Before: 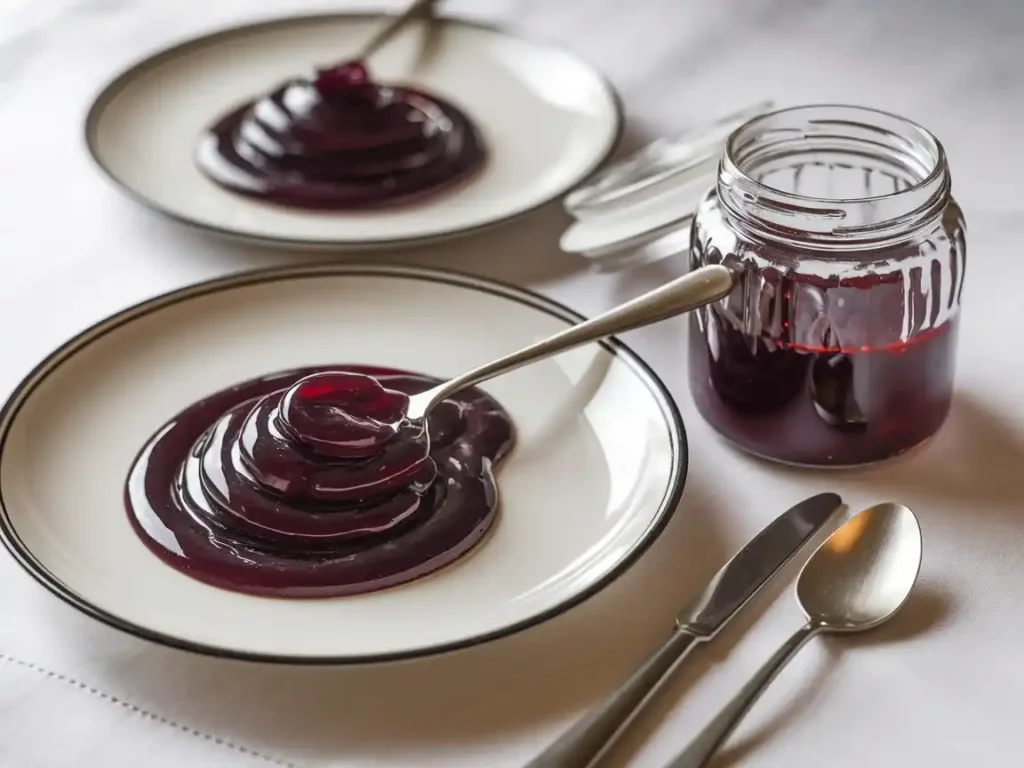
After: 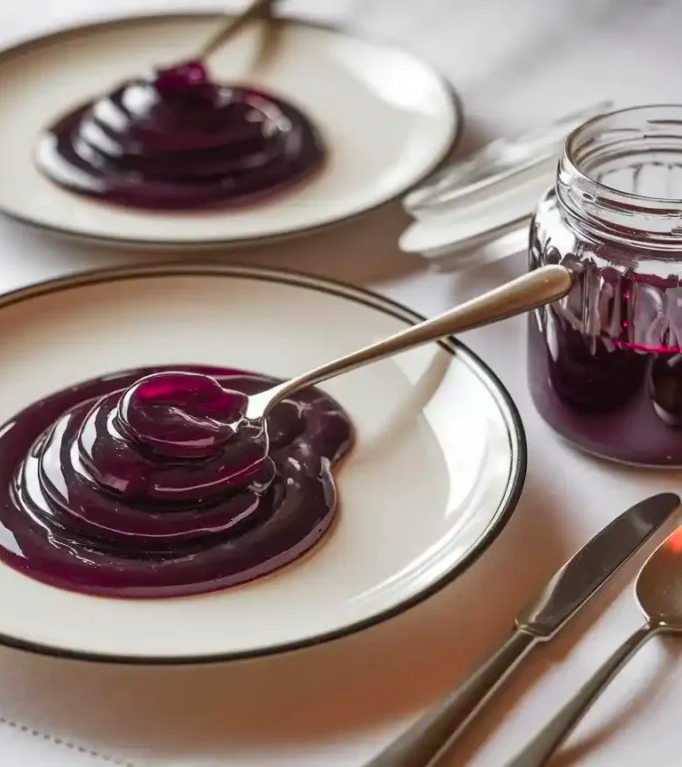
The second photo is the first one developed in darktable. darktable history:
crop and rotate: left 15.754%, right 17.579%
color zones: curves: ch1 [(0.24, 0.634) (0.75, 0.5)]; ch2 [(0.253, 0.437) (0.745, 0.491)], mix 102.12%
